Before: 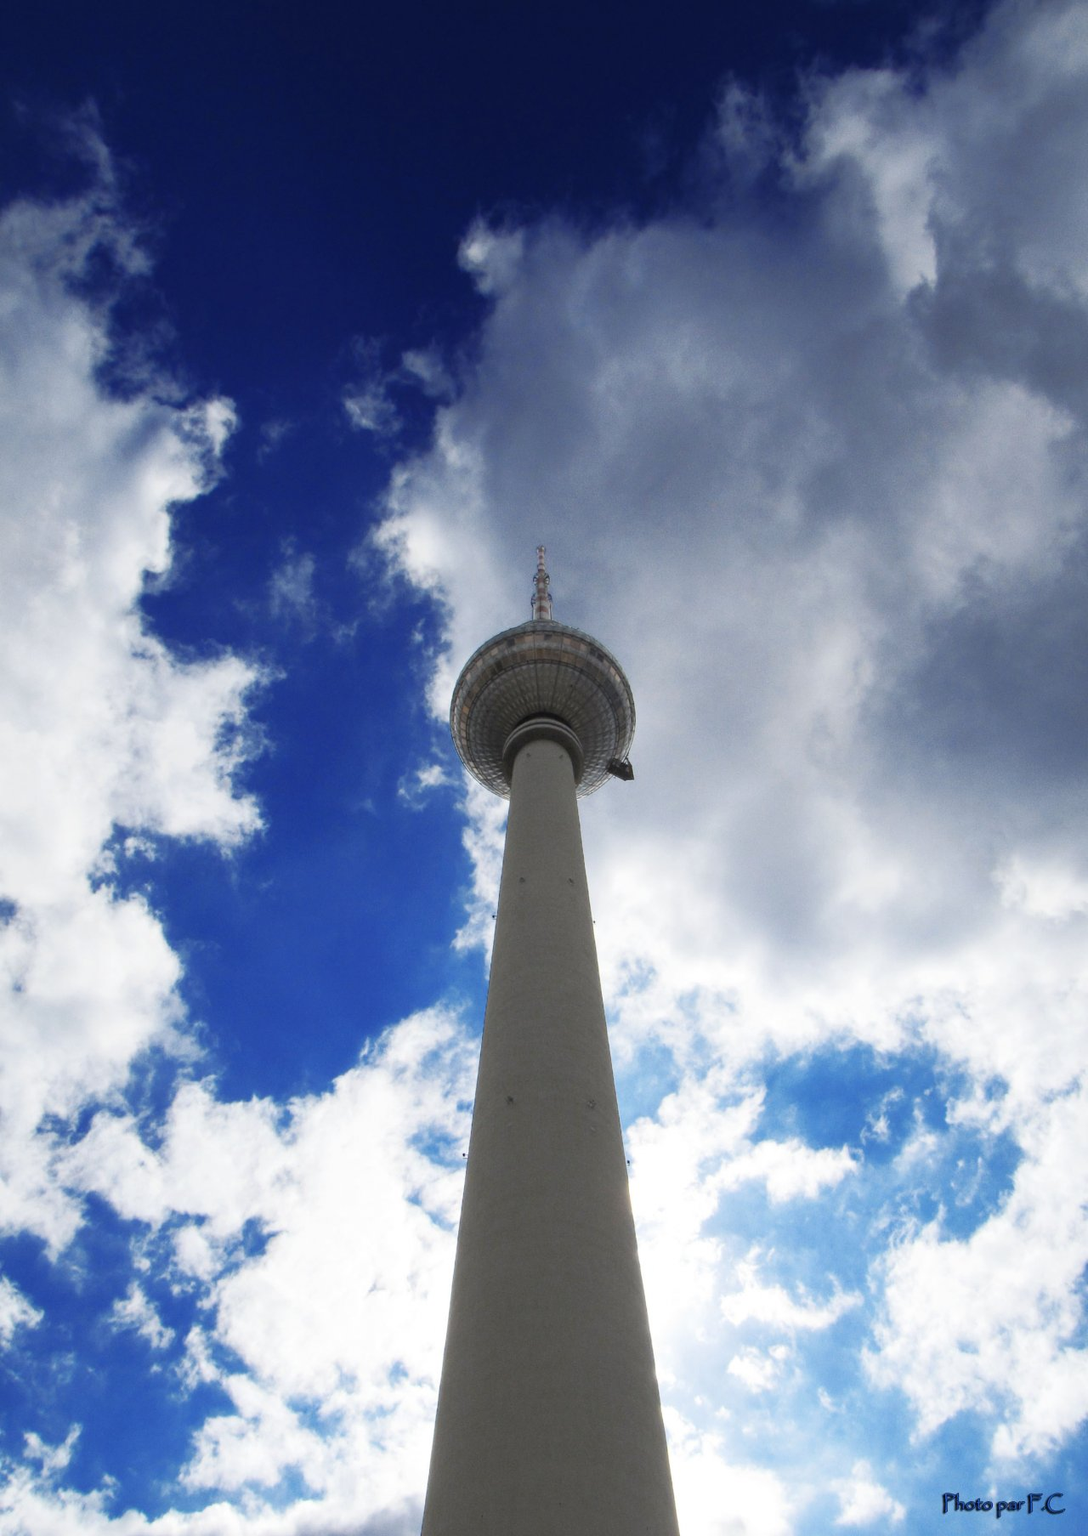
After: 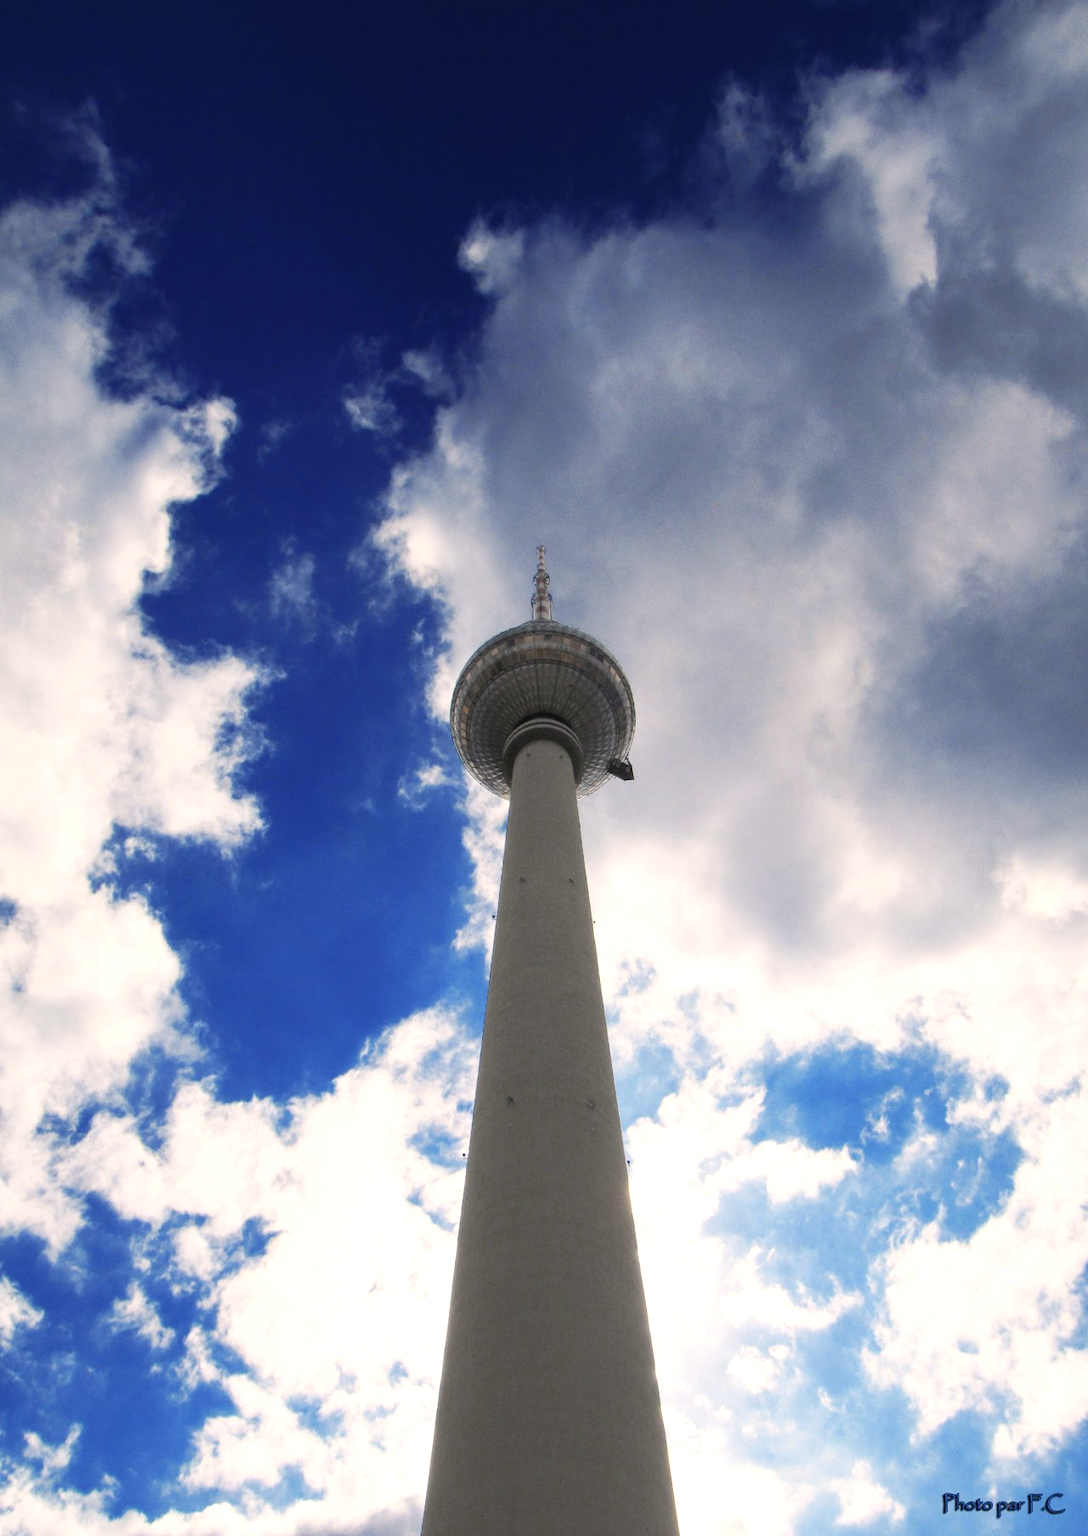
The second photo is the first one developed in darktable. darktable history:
color balance rgb: highlights gain › chroma 3.054%, highlights gain › hue 60.23°, perceptual saturation grading › global saturation -1.118%, perceptual brilliance grading › highlights 5.926%, perceptual brilliance grading › mid-tones 16.547%, perceptual brilliance grading › shadows -5.188%, global vibrance 9.531%
